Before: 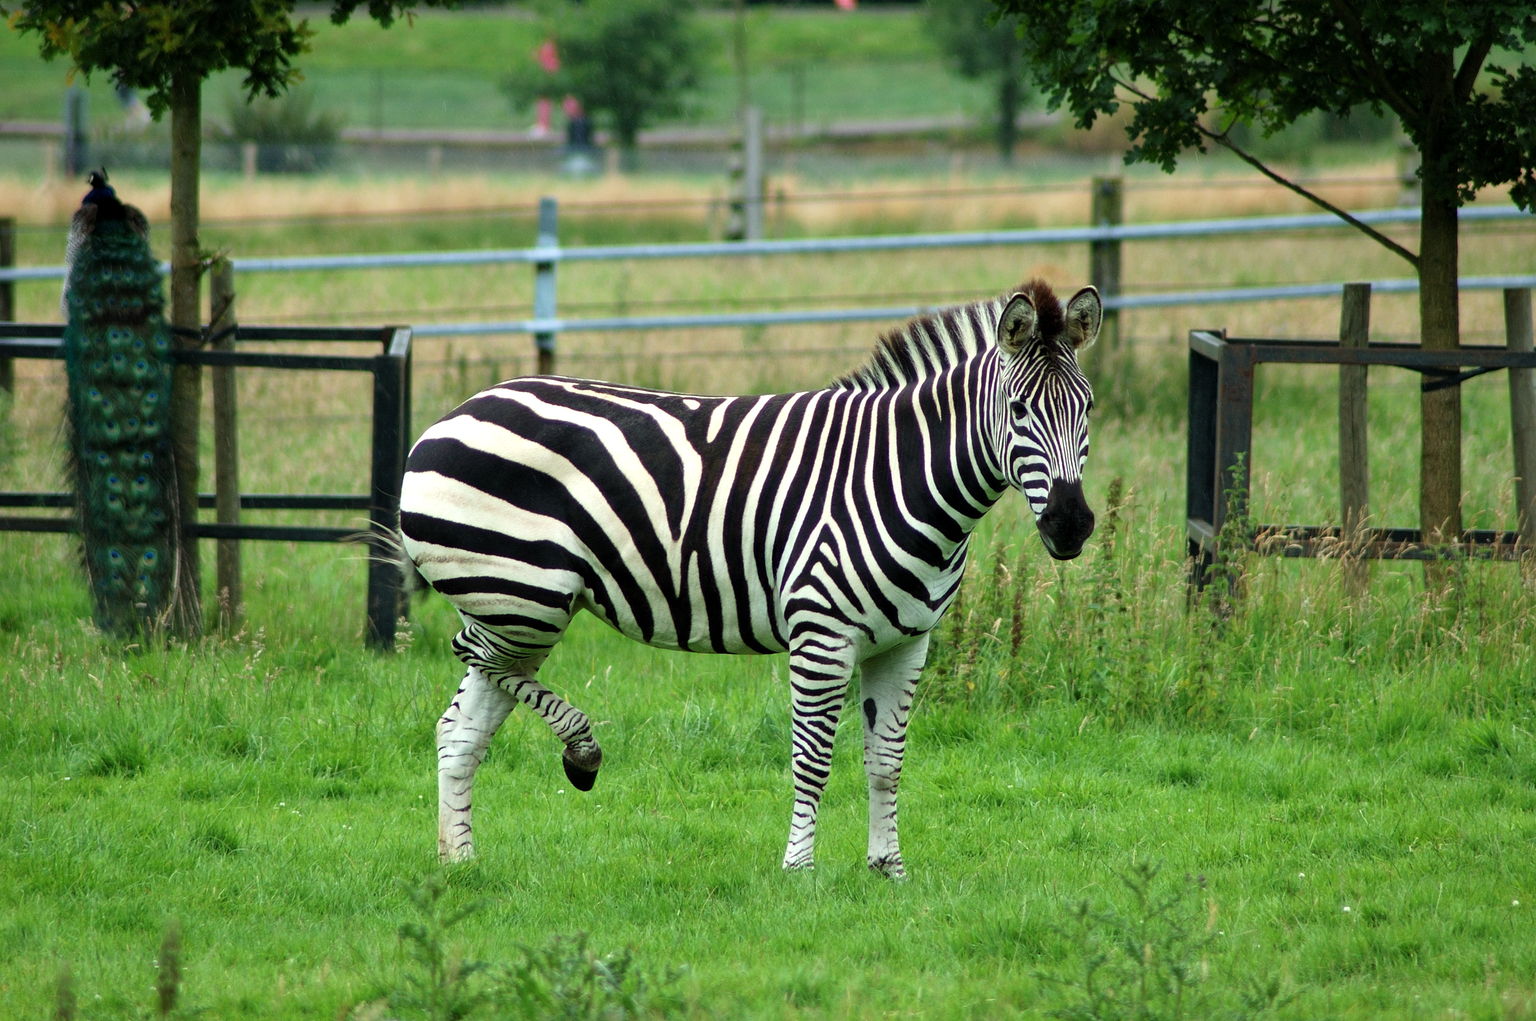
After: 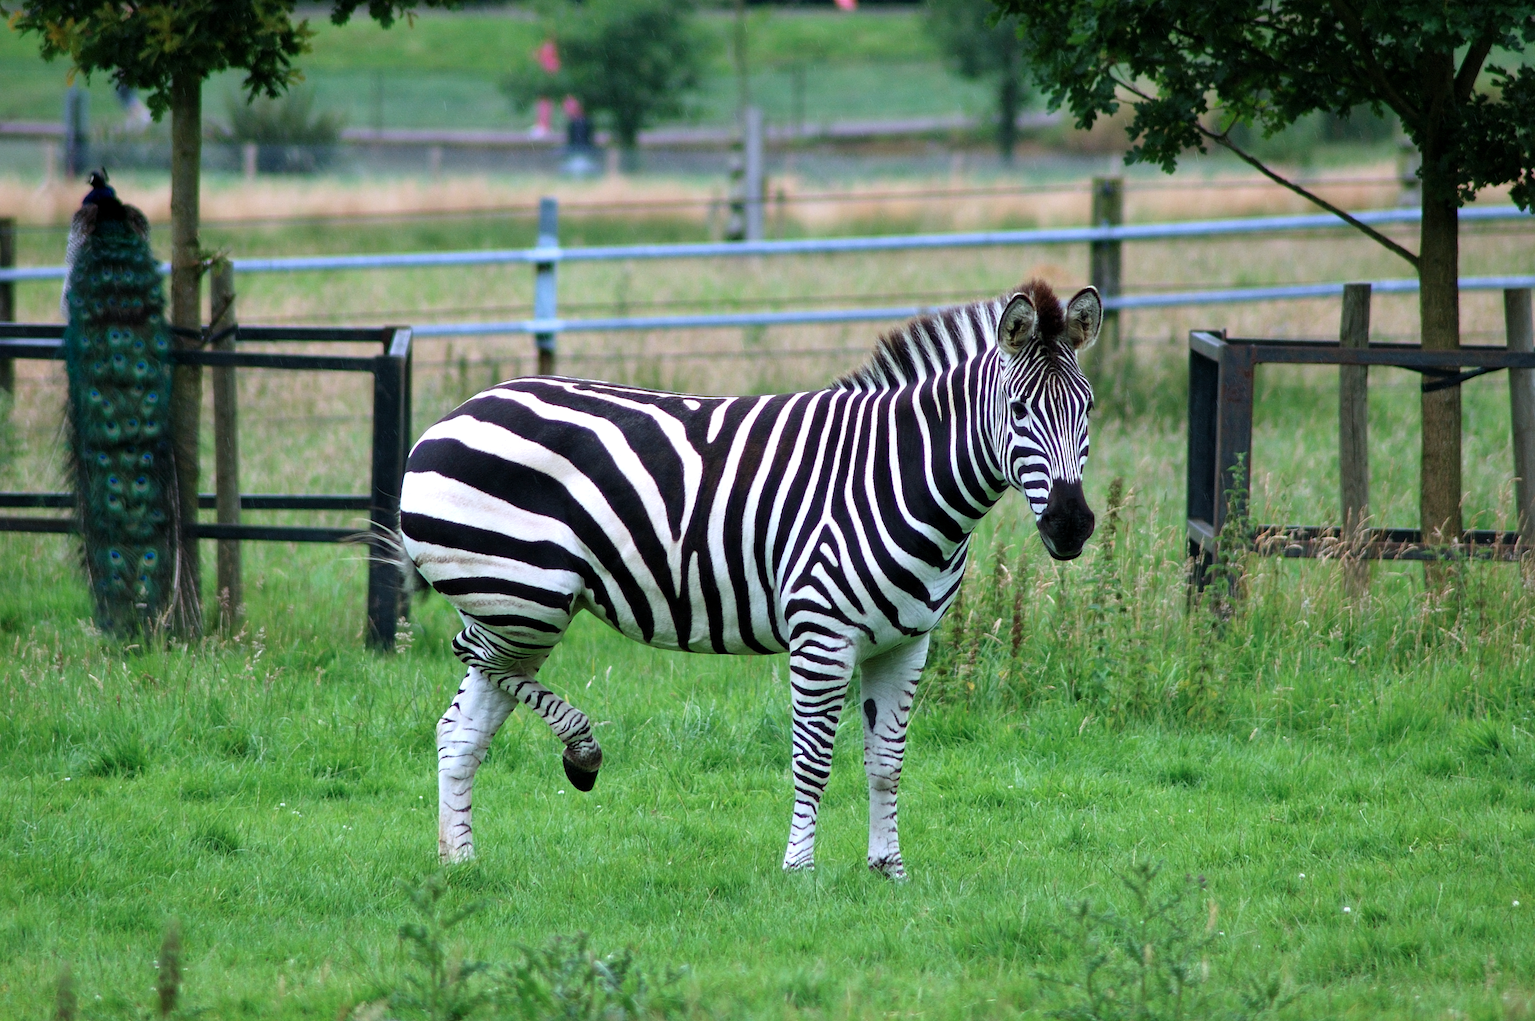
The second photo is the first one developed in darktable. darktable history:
white balance: red 1.05, blue 1.072
color calibration: illuminant as shot in camera, x 0.37, y 0.382, temperature 4313.32 K
